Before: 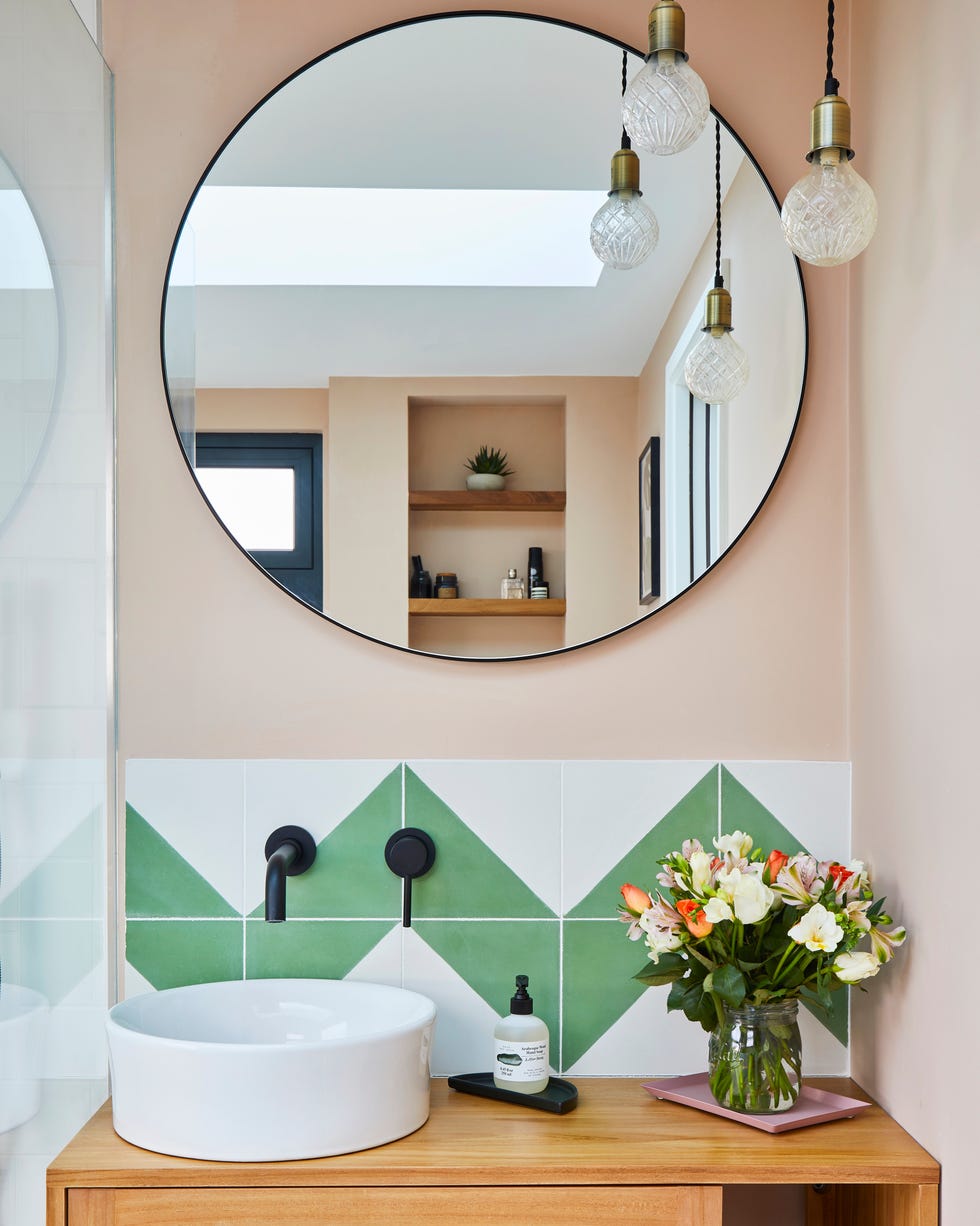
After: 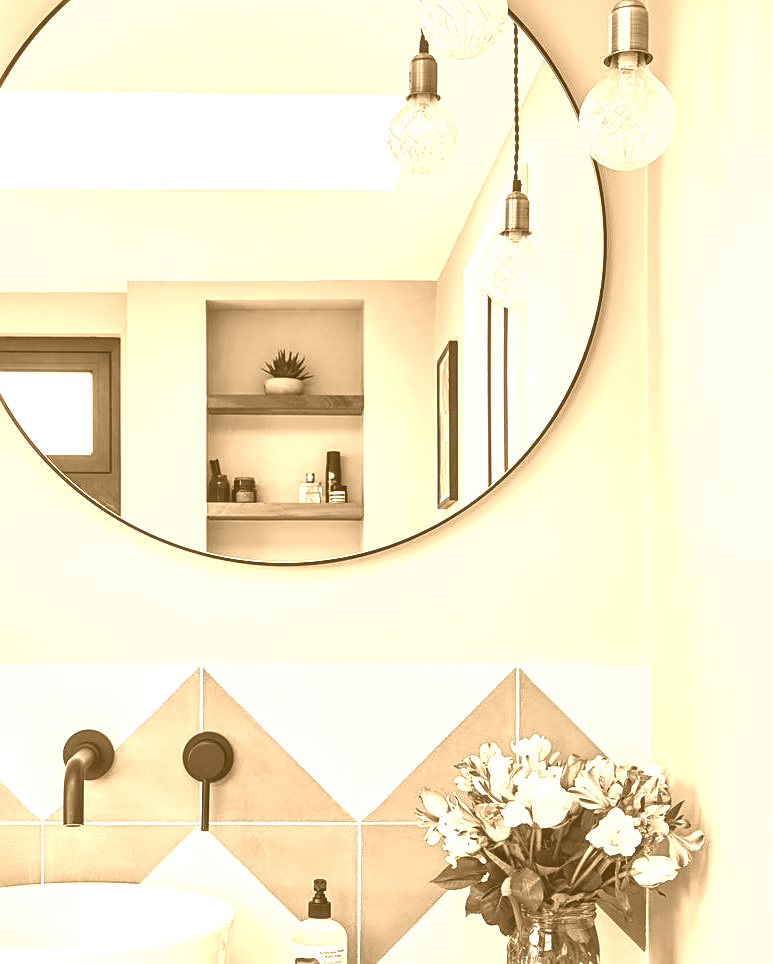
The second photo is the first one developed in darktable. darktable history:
crop and rotate: left 20.74%, top 7.912%, right 0.375%, bottom 13.378%
sharpen: on, module defaults
contrast brightness saturation: contrast 0.16, saturation 0.32
colorize: hue 28.8°, source mix 100%
local contrast: on, module defaults
